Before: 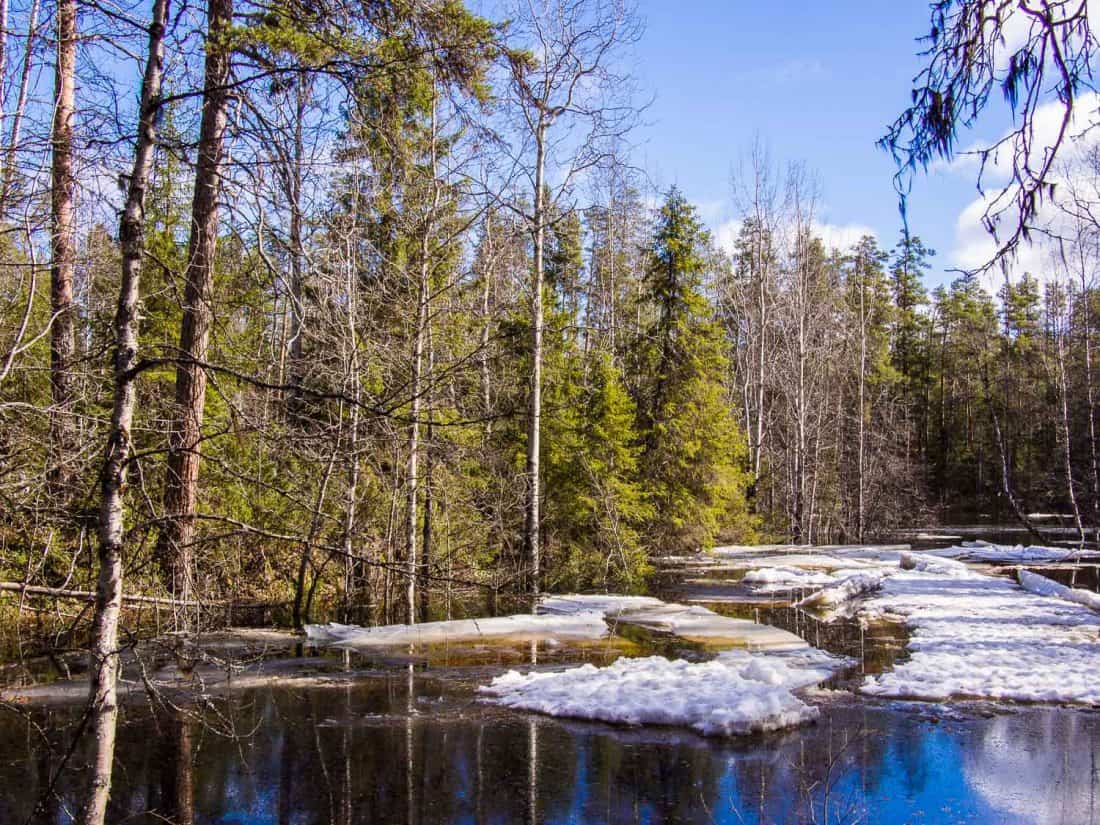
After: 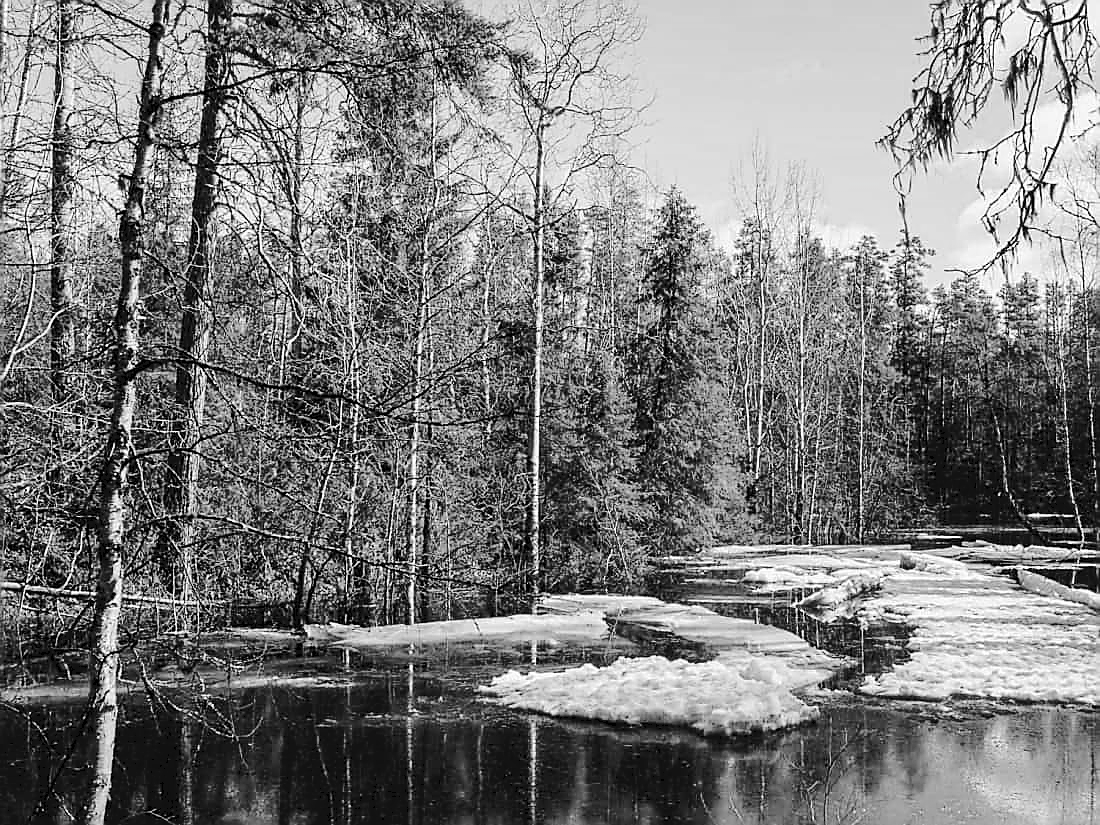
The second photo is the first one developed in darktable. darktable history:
tone curve: curves: ch0 [(0, 0) (0.003, 0.047) (0.011, 0.05) (0.025, 0.053) (0.044, 0.057) (0.069, 0.062) (0.1, 0.084) (0.136, 0.115) (0.177, 0.159) (0.224, 0.216) (0.277, 0.289) (0.335, 0.382) (0.399, 0.474) (0.468, 0.561) (0.543, 0.636) (0.623, 0.705) (0.709, 0.778) (0.801, 0.847) (0.898, 0.916) (1, 1)], color space Lab, independent channels, preserve colors none
color calibration: output gray [0.25, 0.35, 0.4, 0], illuminant Planckian (black body), x 0.351, y 0.352, temperature 4773.1 K
sharpen: radius 1.377, amount 1.256, threshold 0.662
